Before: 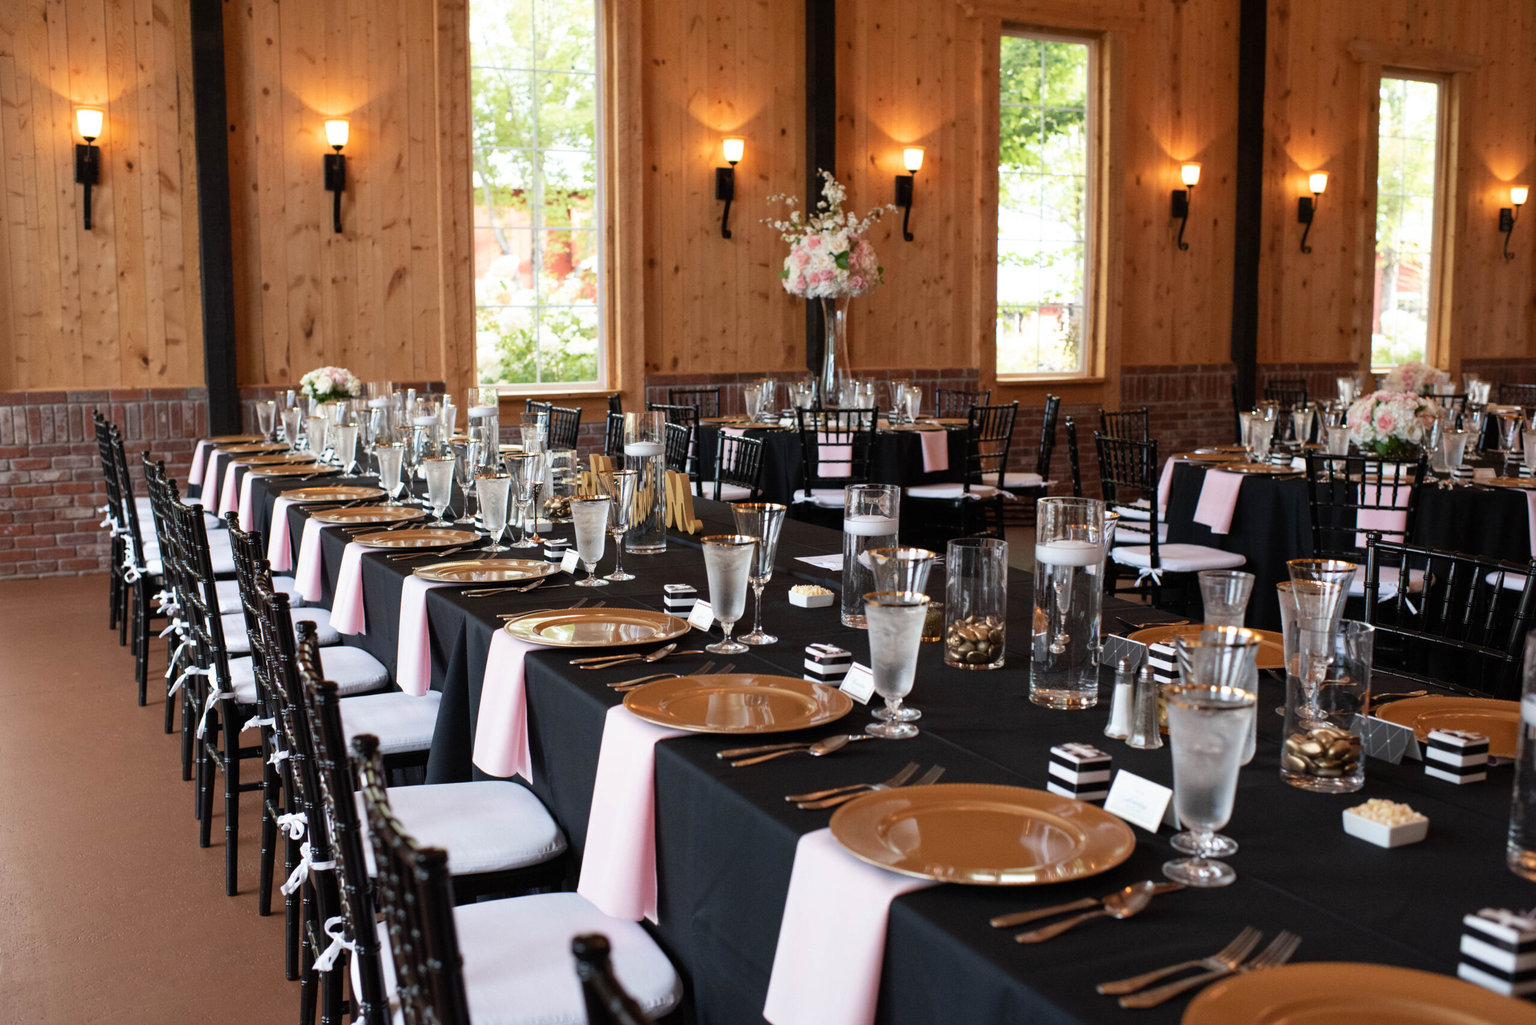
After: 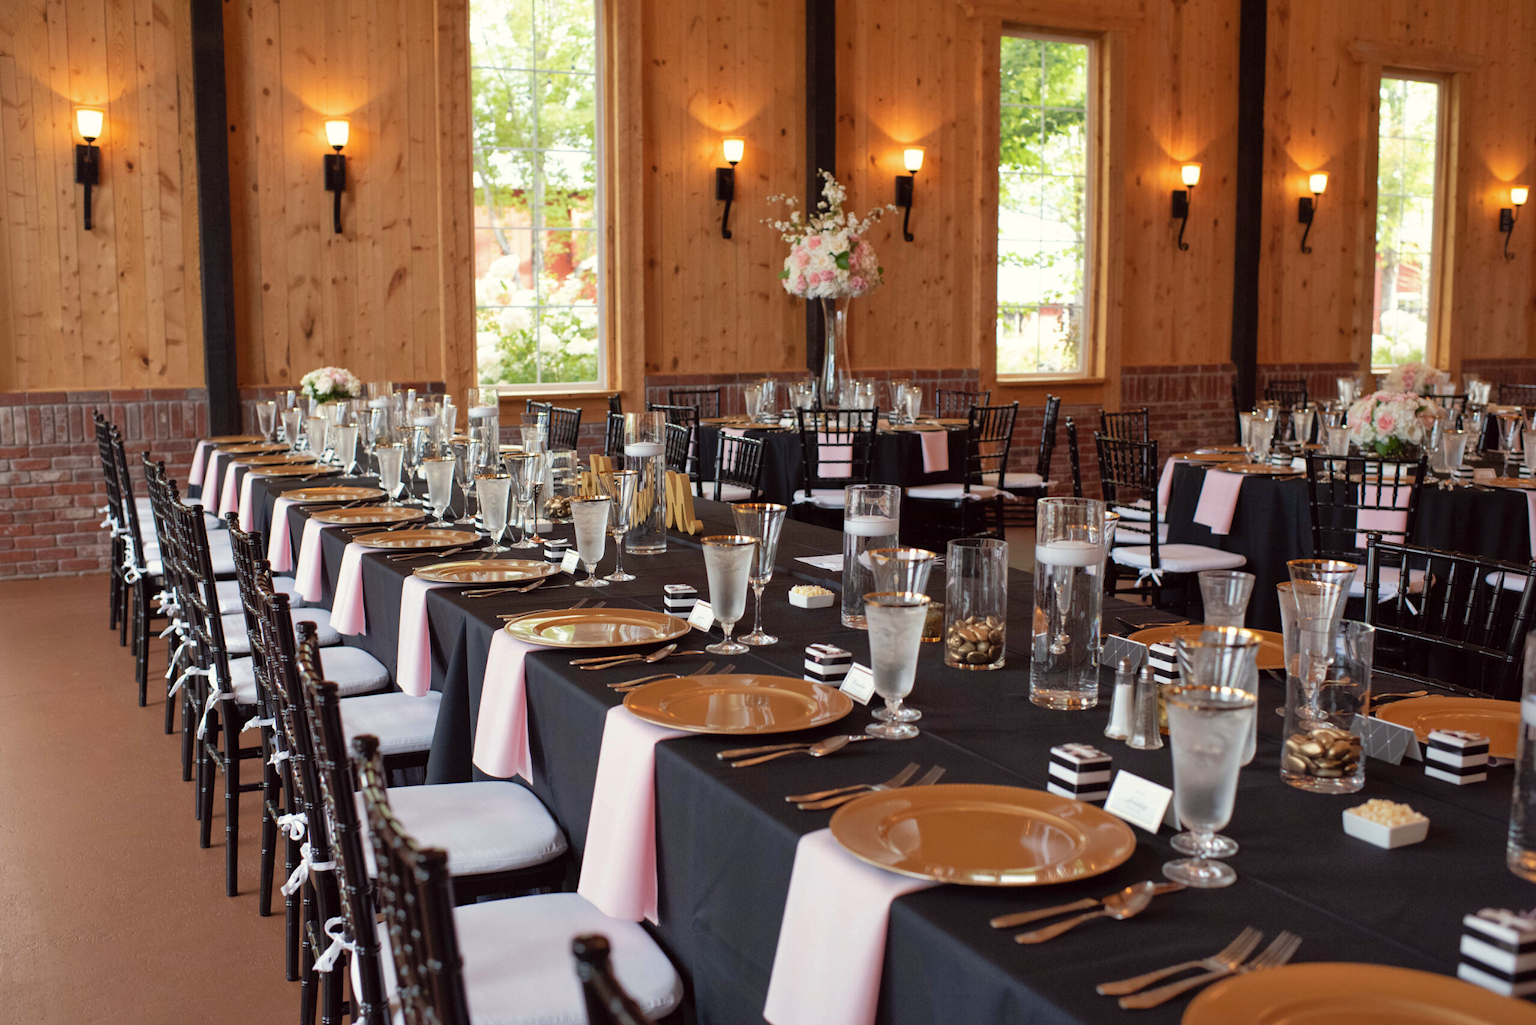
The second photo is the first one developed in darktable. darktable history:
color correction: highlights a* -0.95, highlights b* 4.5, shadows a* 3.55
shadows and highlights: on, module defaults
